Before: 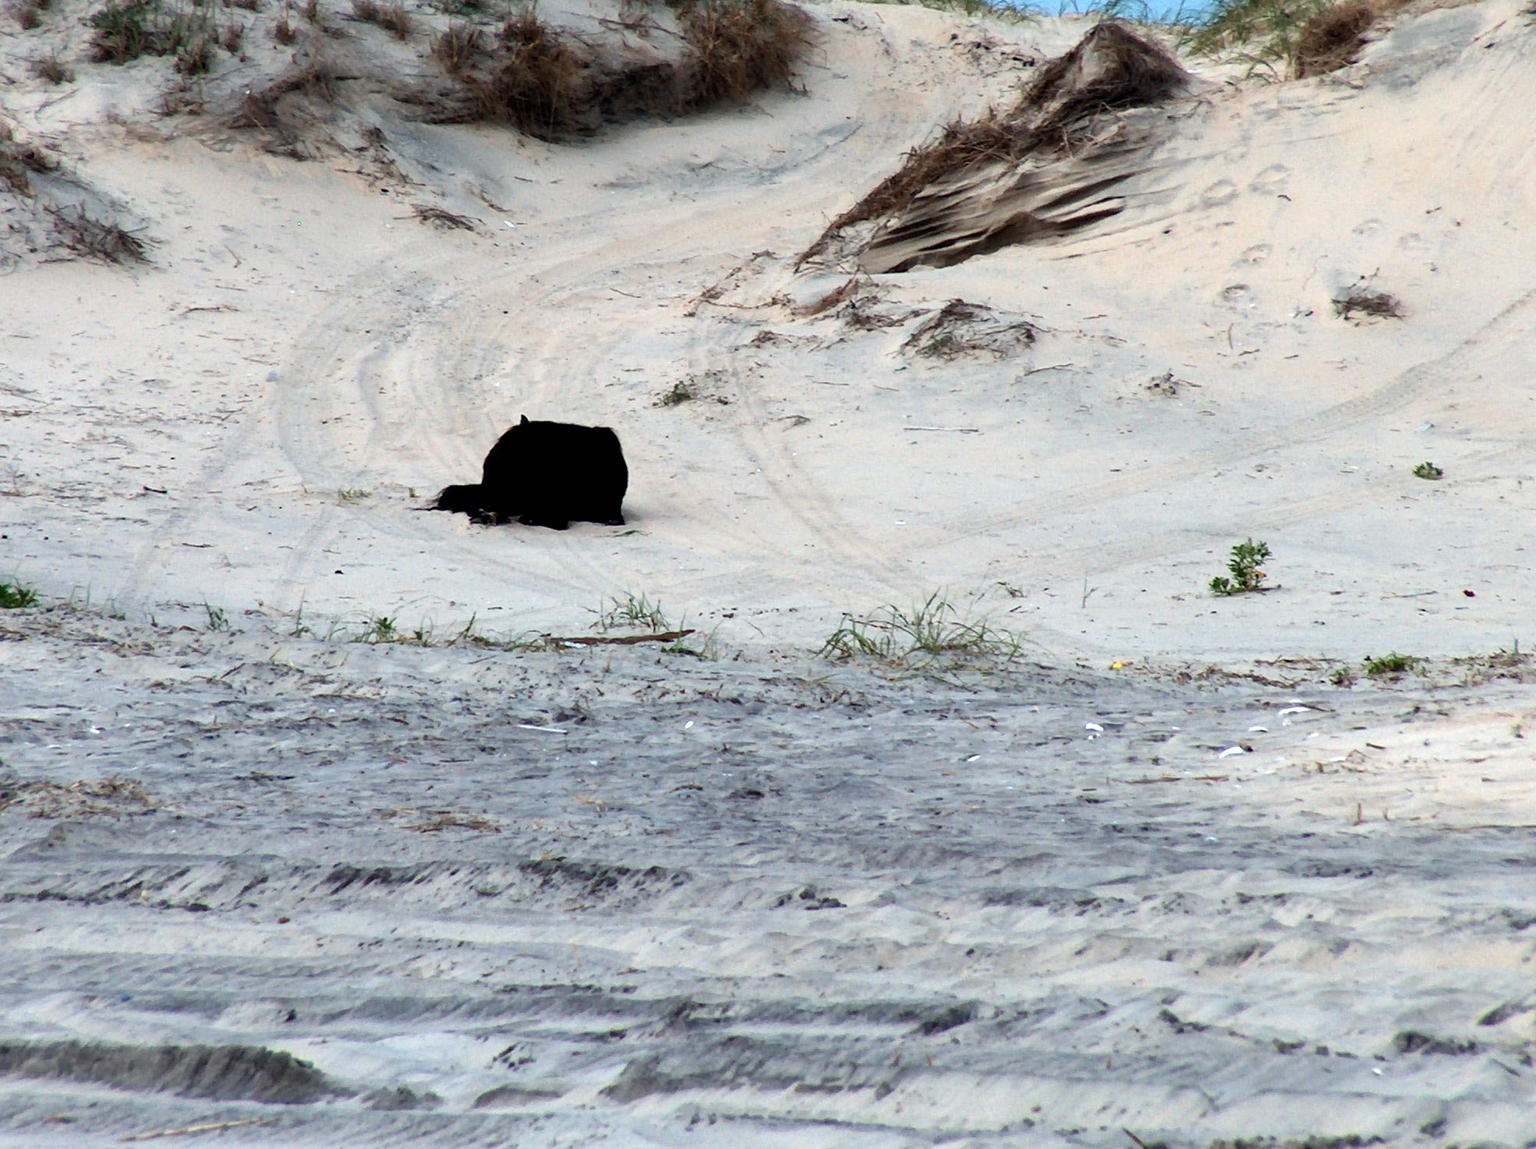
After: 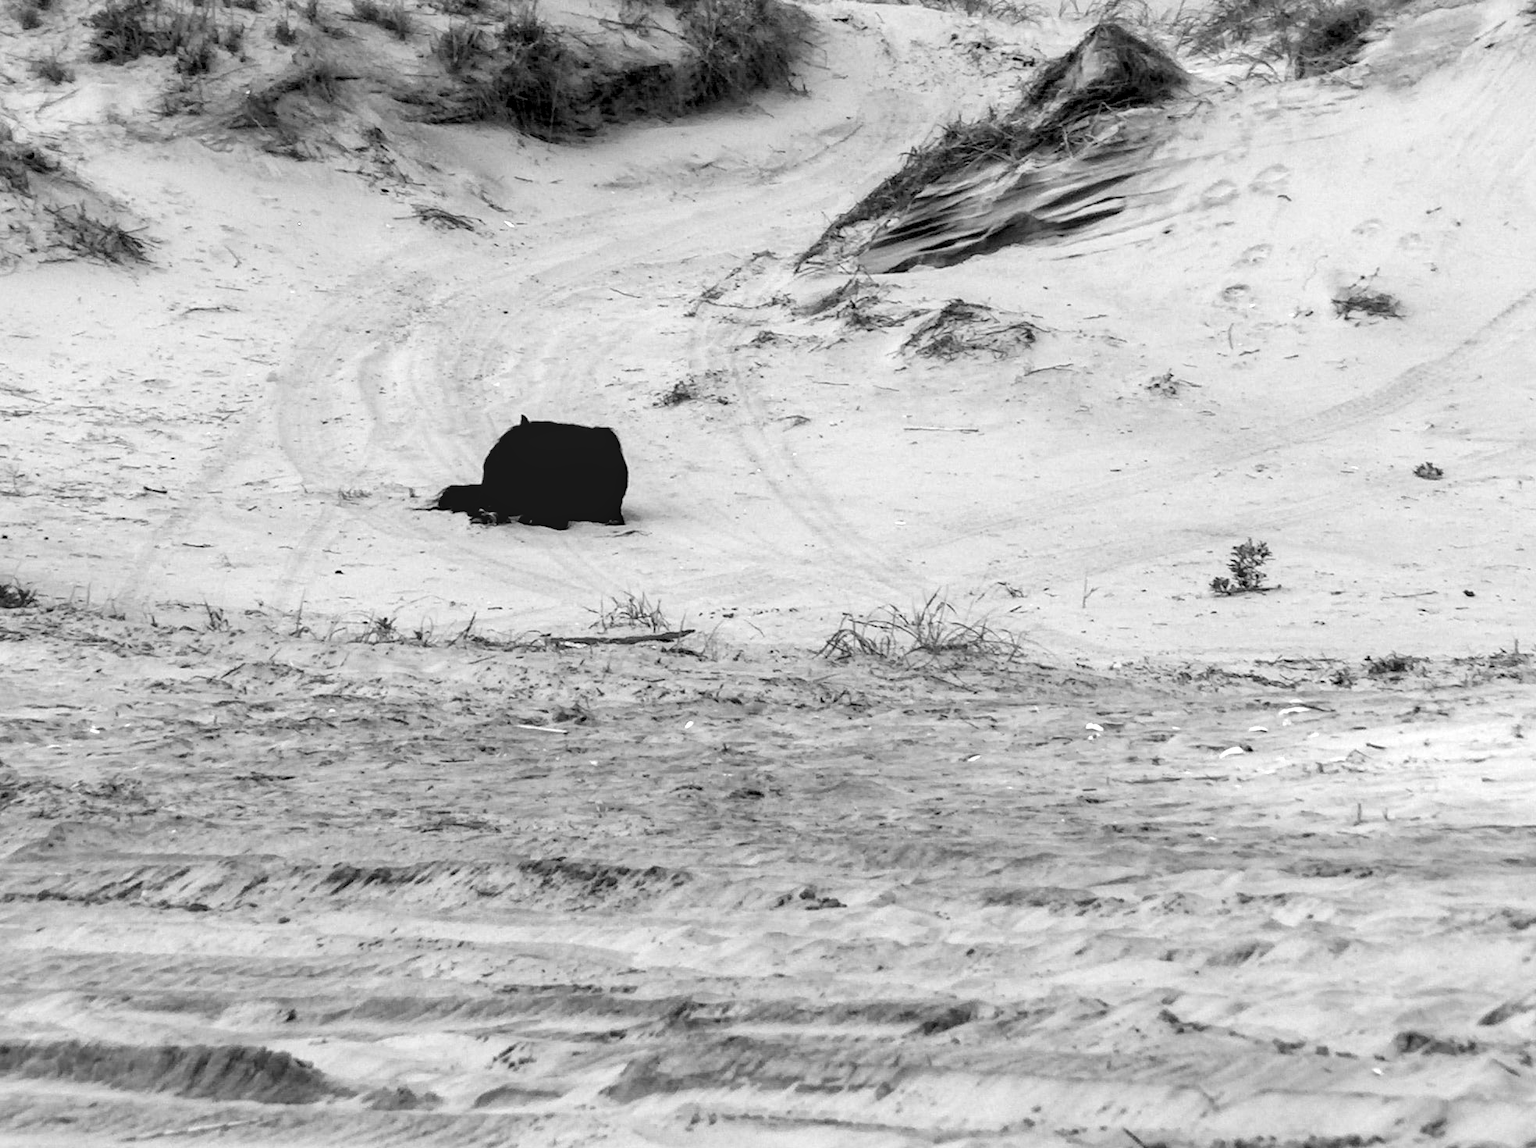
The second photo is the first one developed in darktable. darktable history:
local contrast: on, module defaults
contrast brightness saturation: saturation -1
